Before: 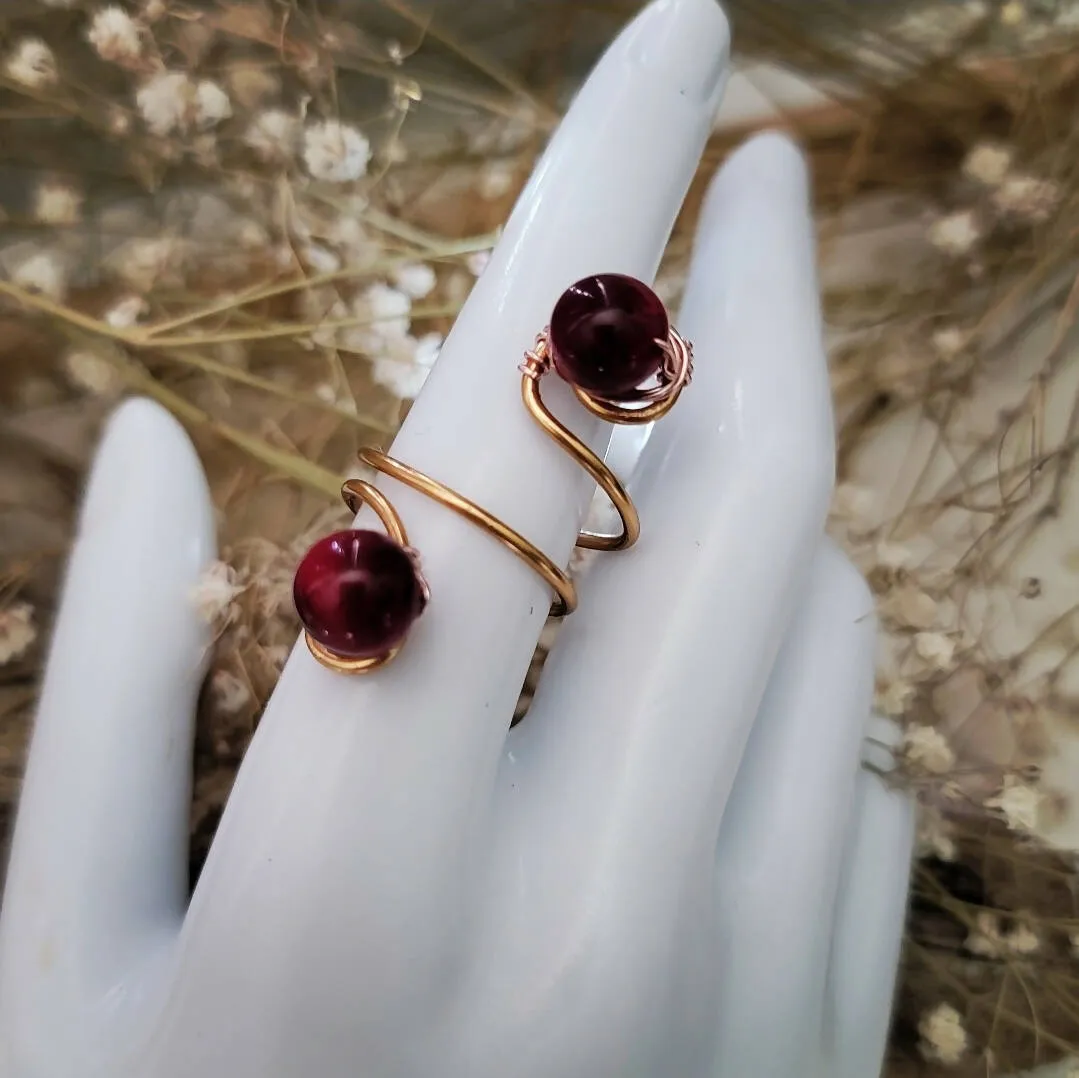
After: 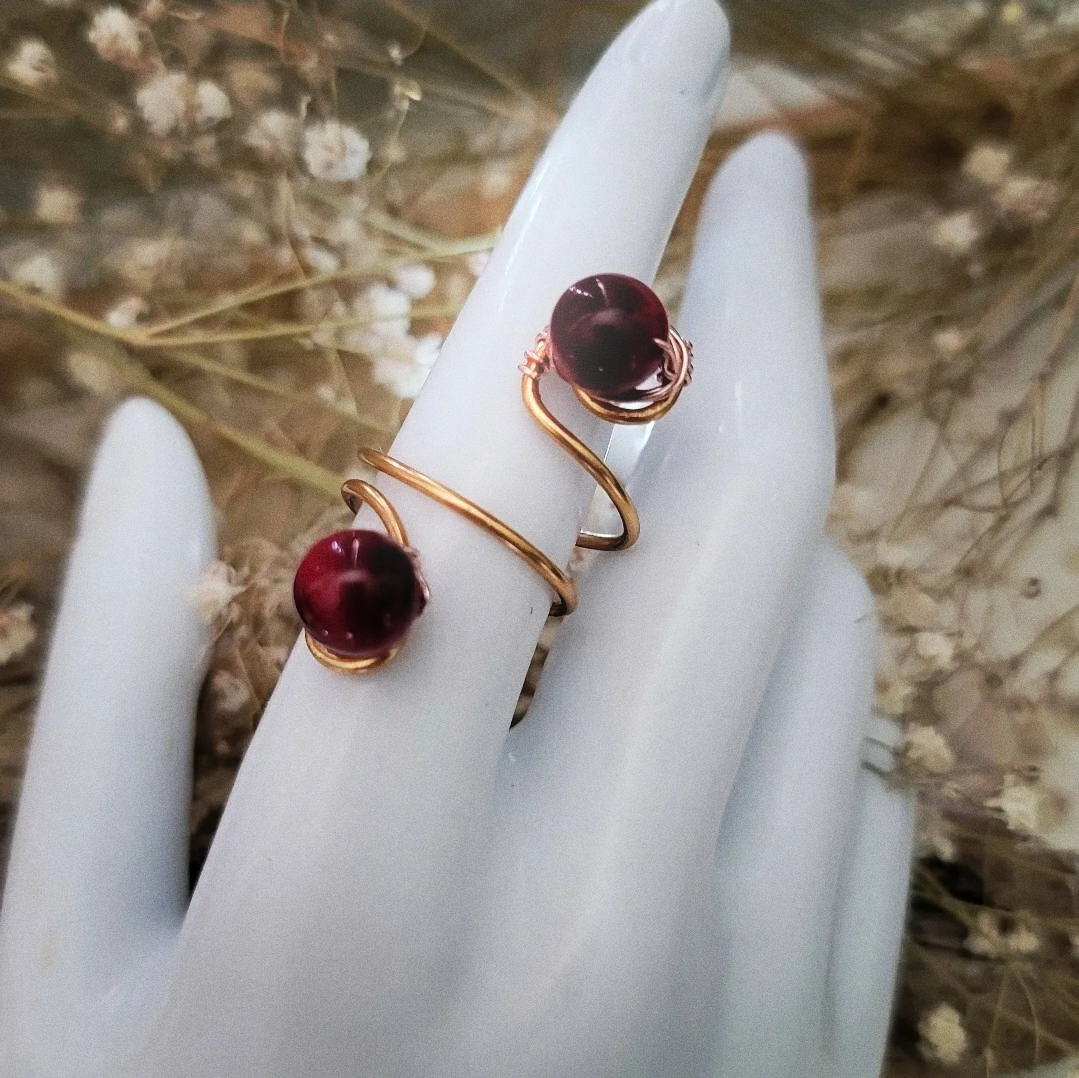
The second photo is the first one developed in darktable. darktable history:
grain: coarseness 0.09 ISO
bloom: size 16%, threshold 98%, strength 20%
